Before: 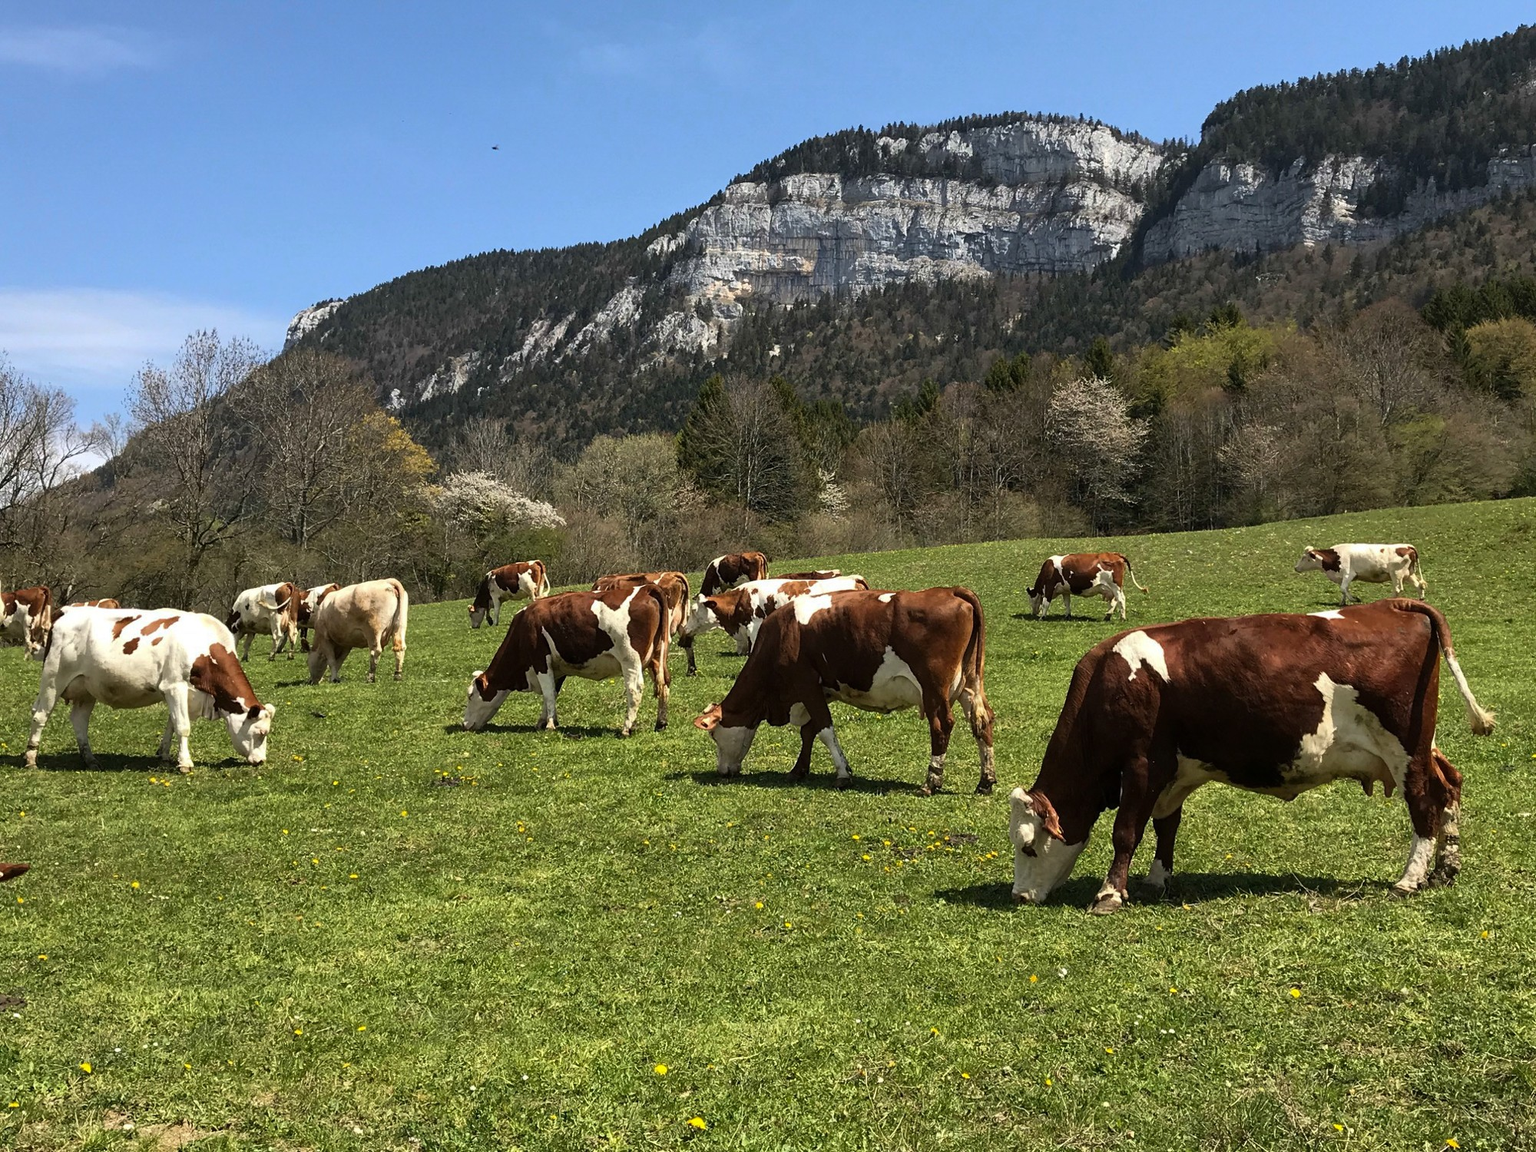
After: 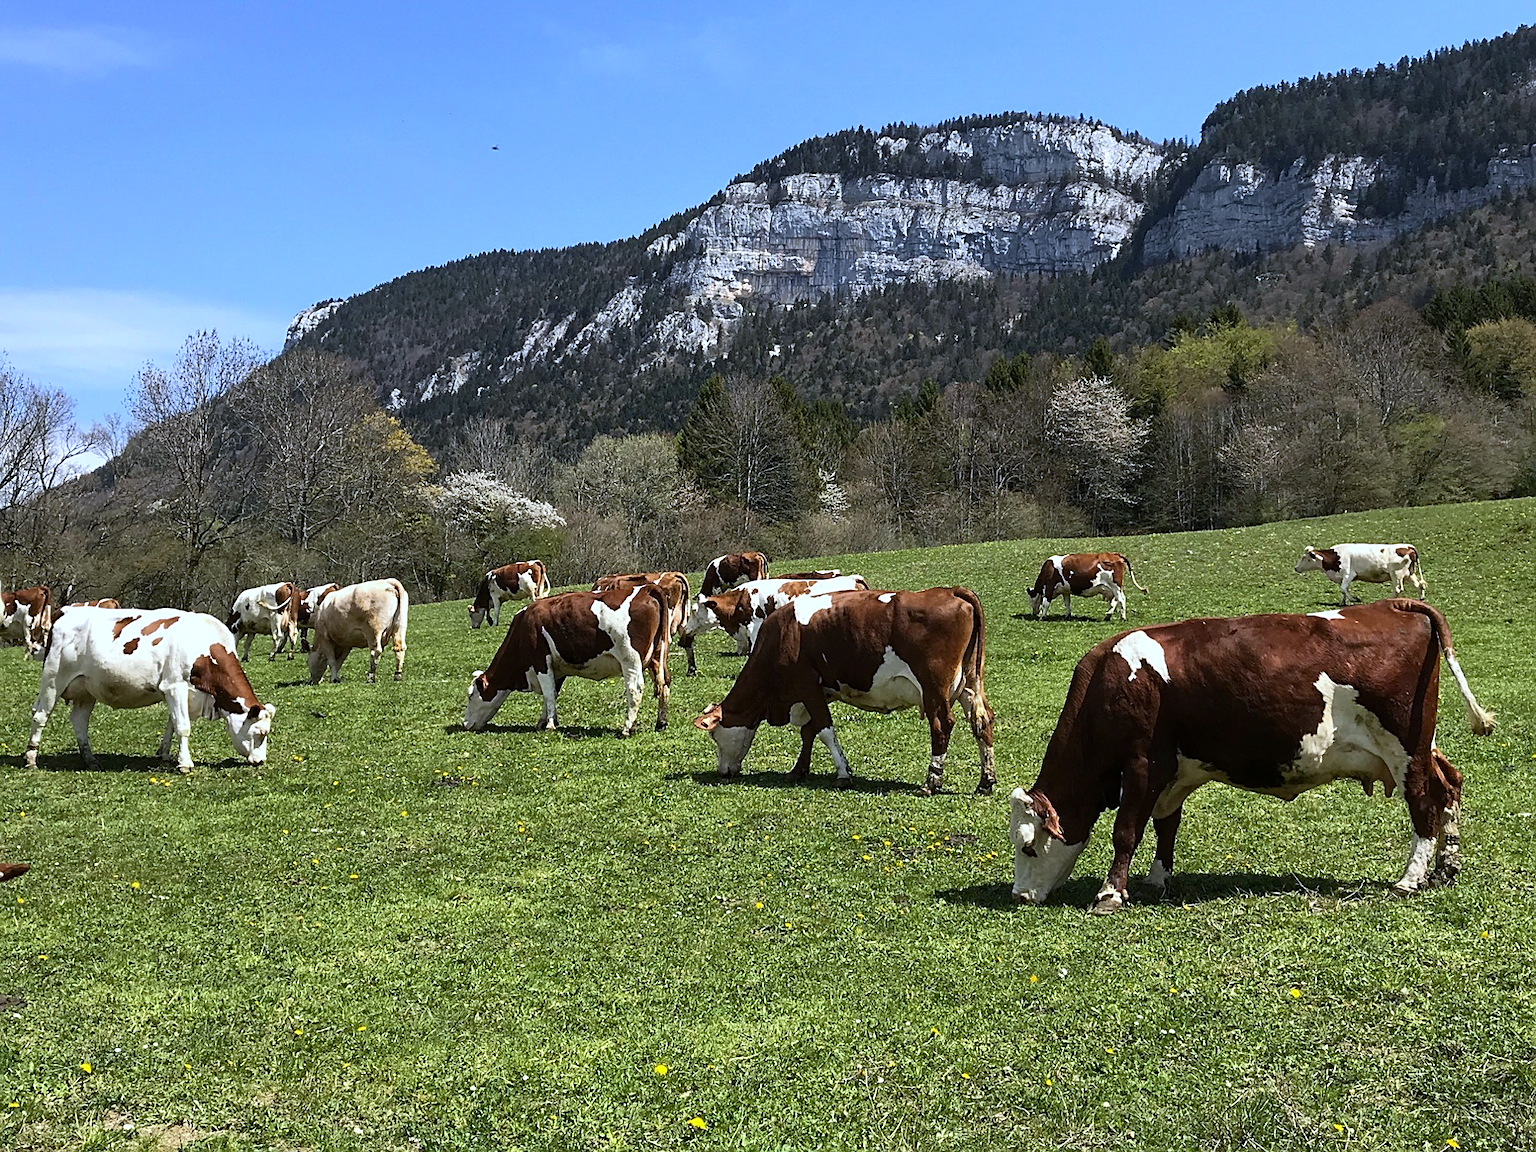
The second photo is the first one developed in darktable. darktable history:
white balance: red 0.948, green 1.02, blue 1.176
sharpen: on, module defaults
contrast brightness saturation: contrast 0.1, brightness 0.02, saturation 0.02
